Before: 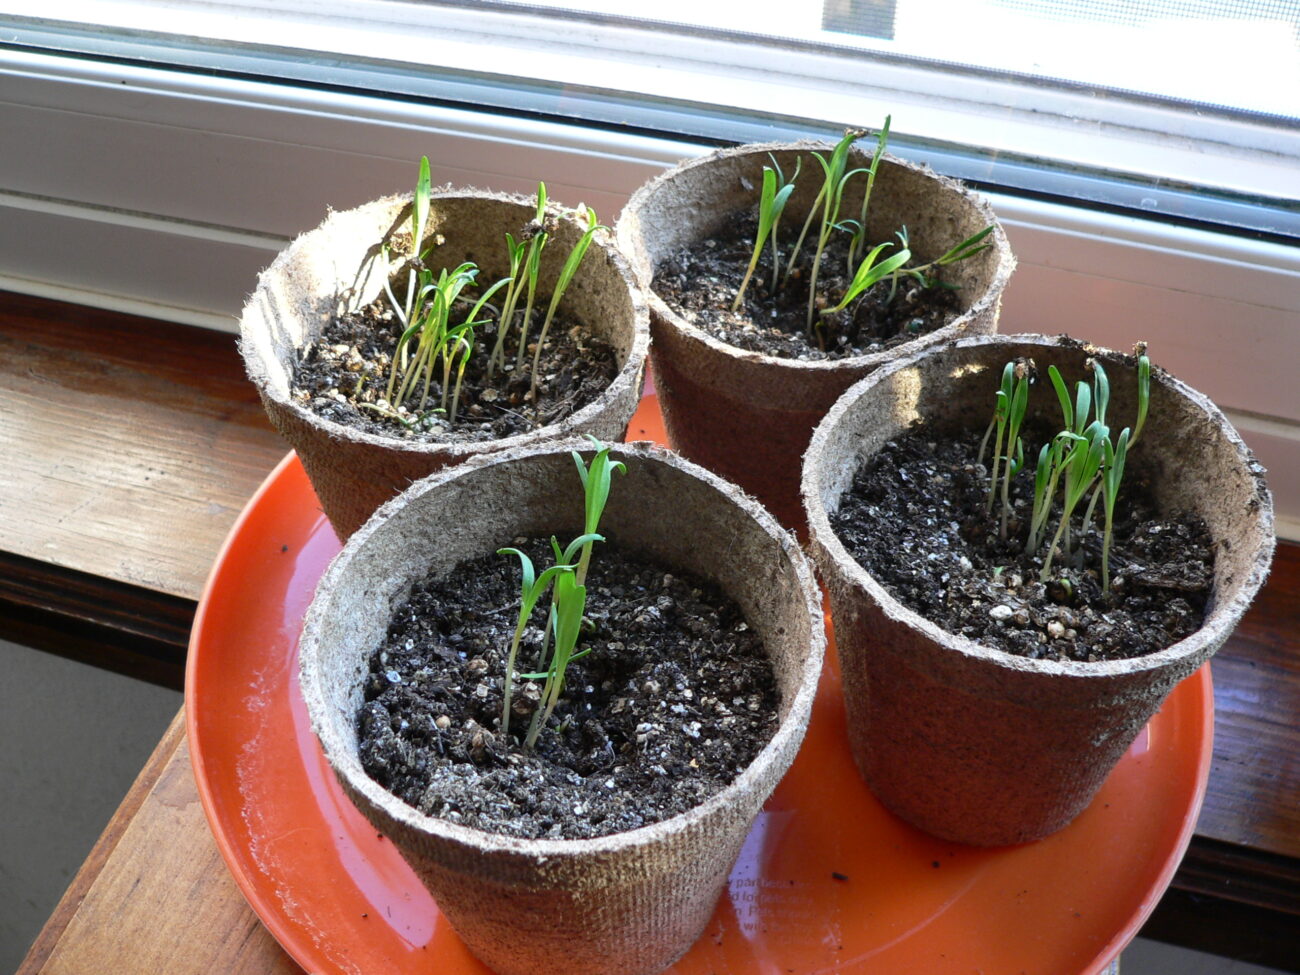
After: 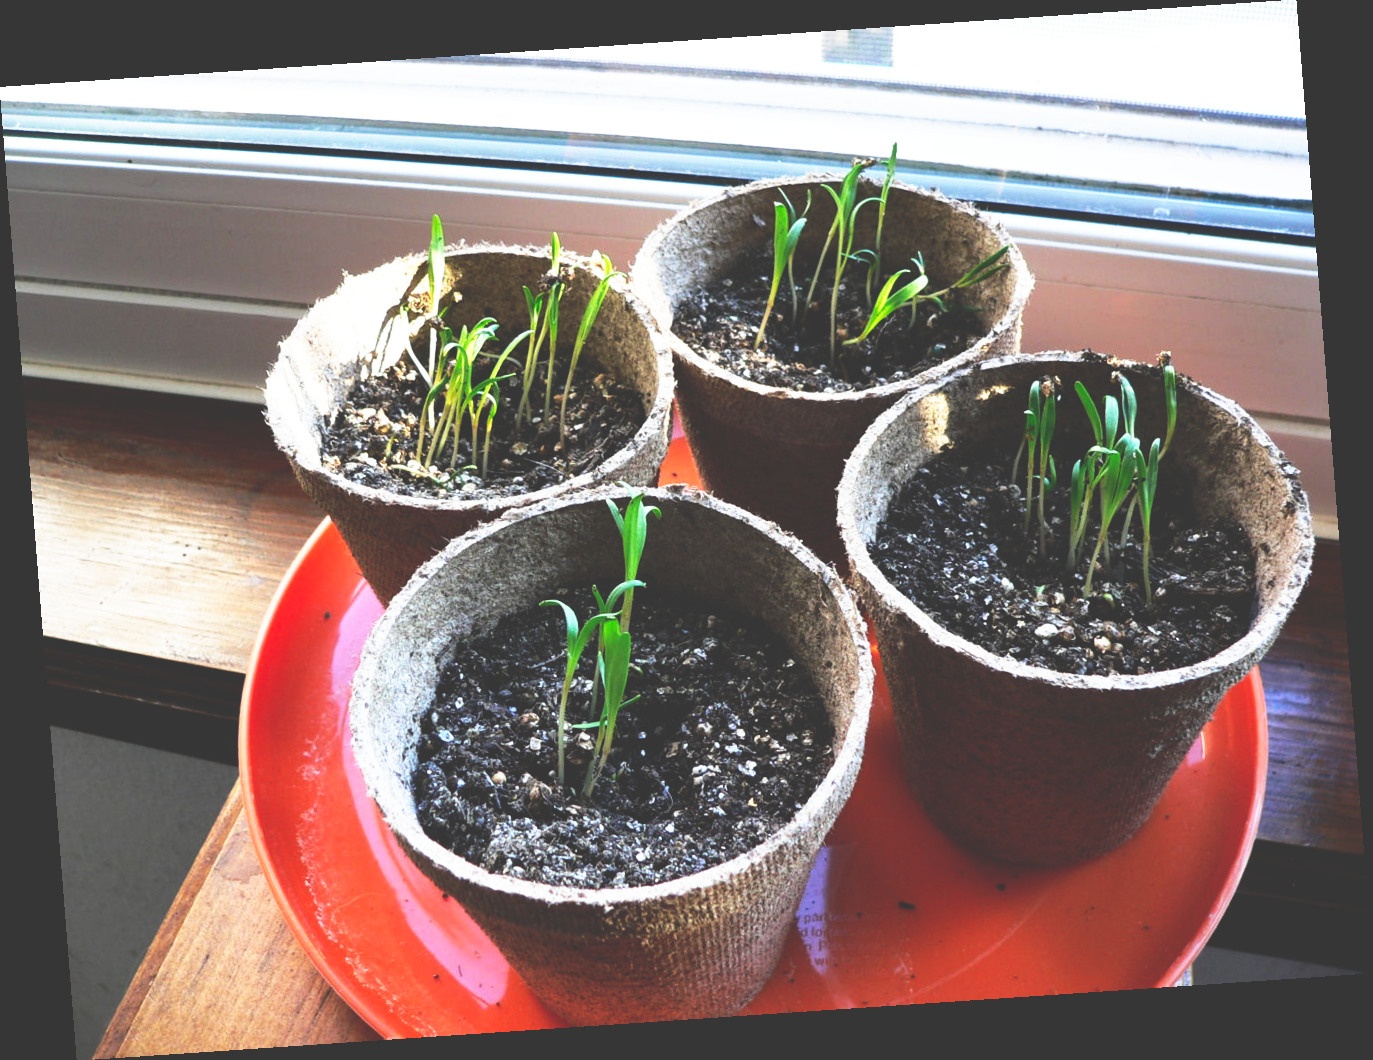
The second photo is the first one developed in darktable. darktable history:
rotate and perspective: rotation -4.2°, shear 0.006, automatic cropping off
base curve: curves: ch0 [(0, 0.036) (0.007, 0.037) (0.604, 0.887) (1, 1)], preserve colors none
